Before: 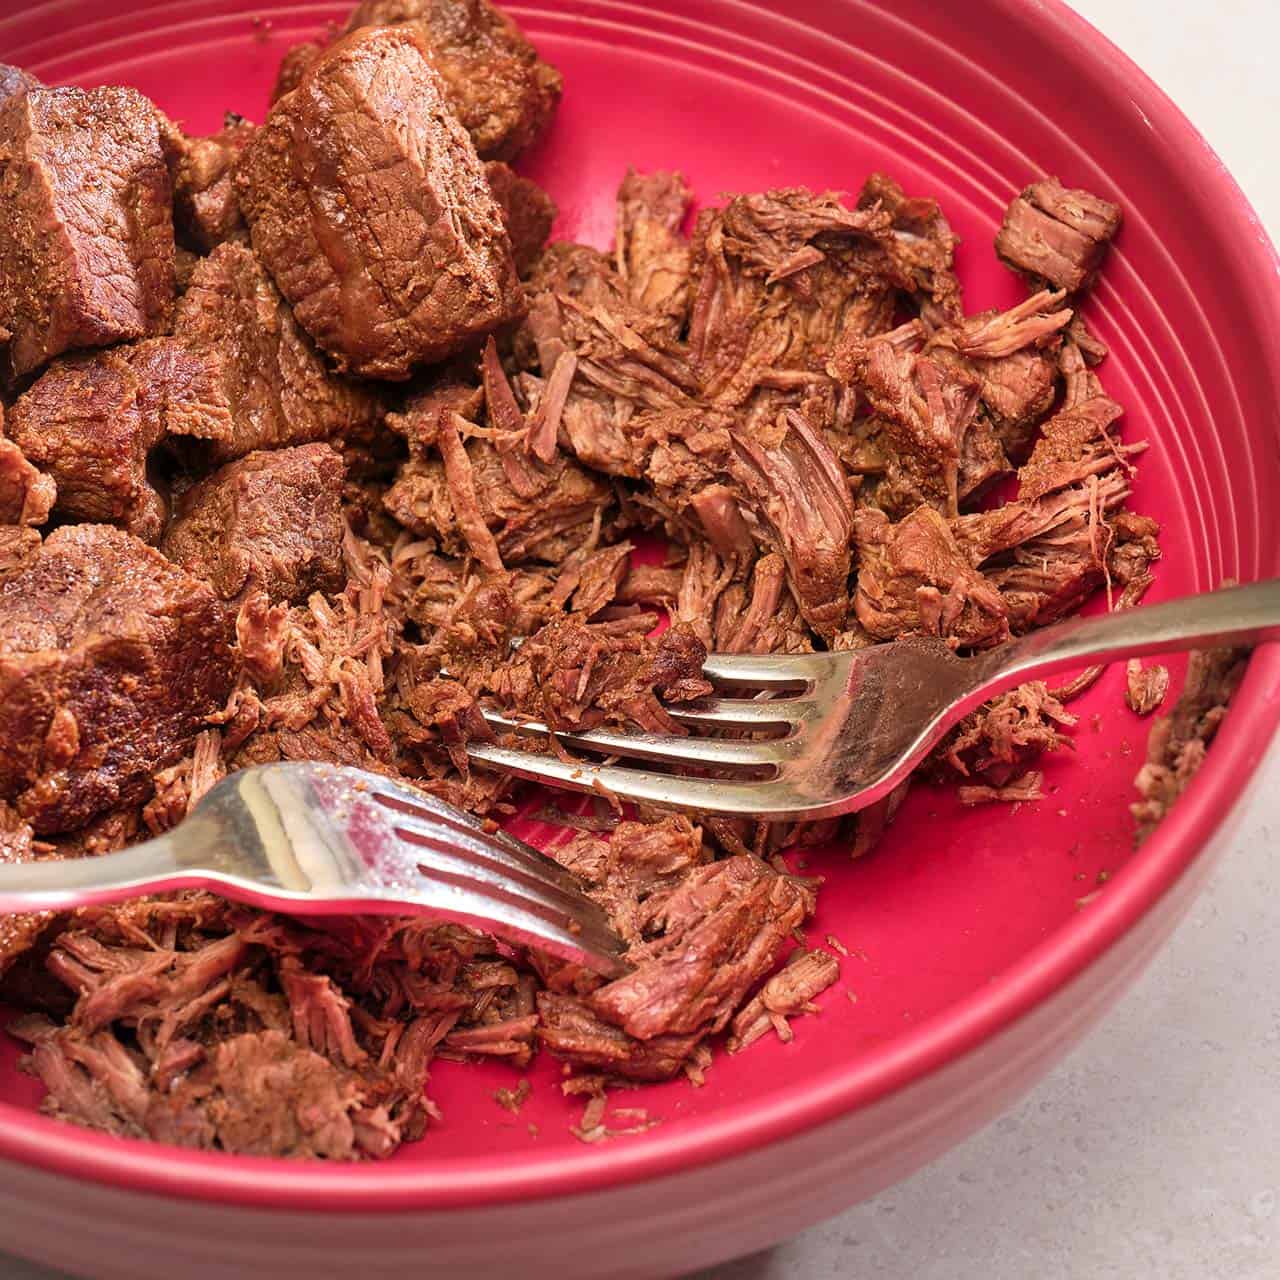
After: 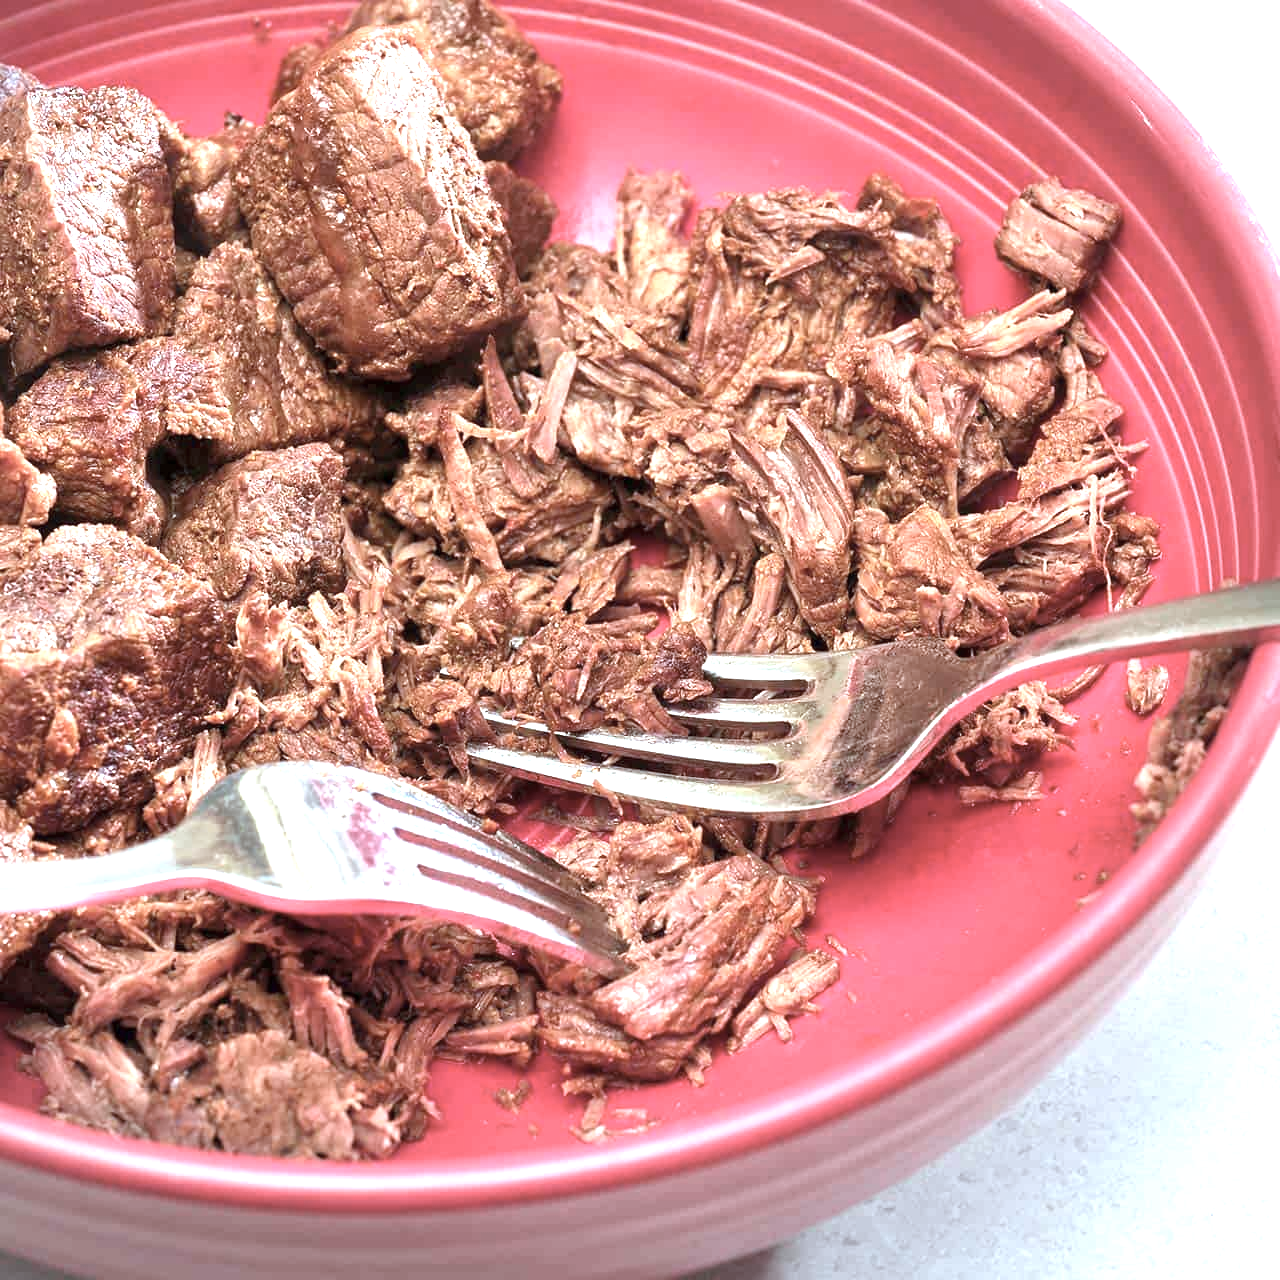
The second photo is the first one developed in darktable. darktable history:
local contrast: mode bilateral grid, contrast 15, coarseness 36, detail 105%, midtone range 0.2
exposure: exposure 1.16 EV, compensate exposure bias true, compensate highlight preservation false
color correction: highlights a* -12.64, highlights b* -18.1, saturation 0.7
